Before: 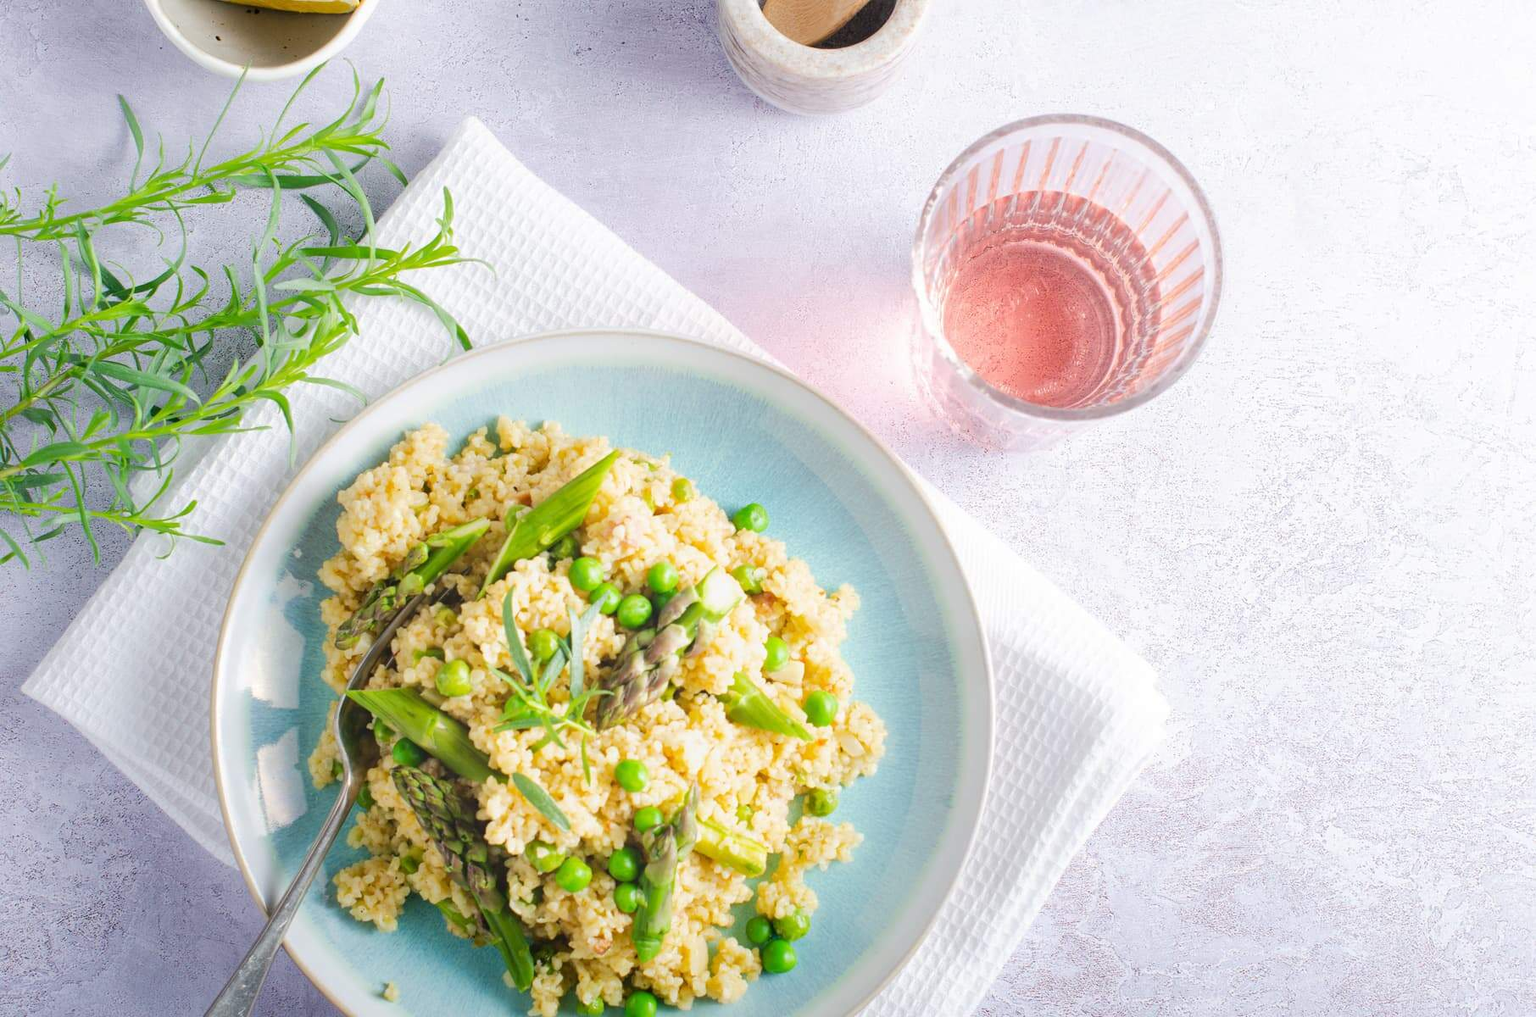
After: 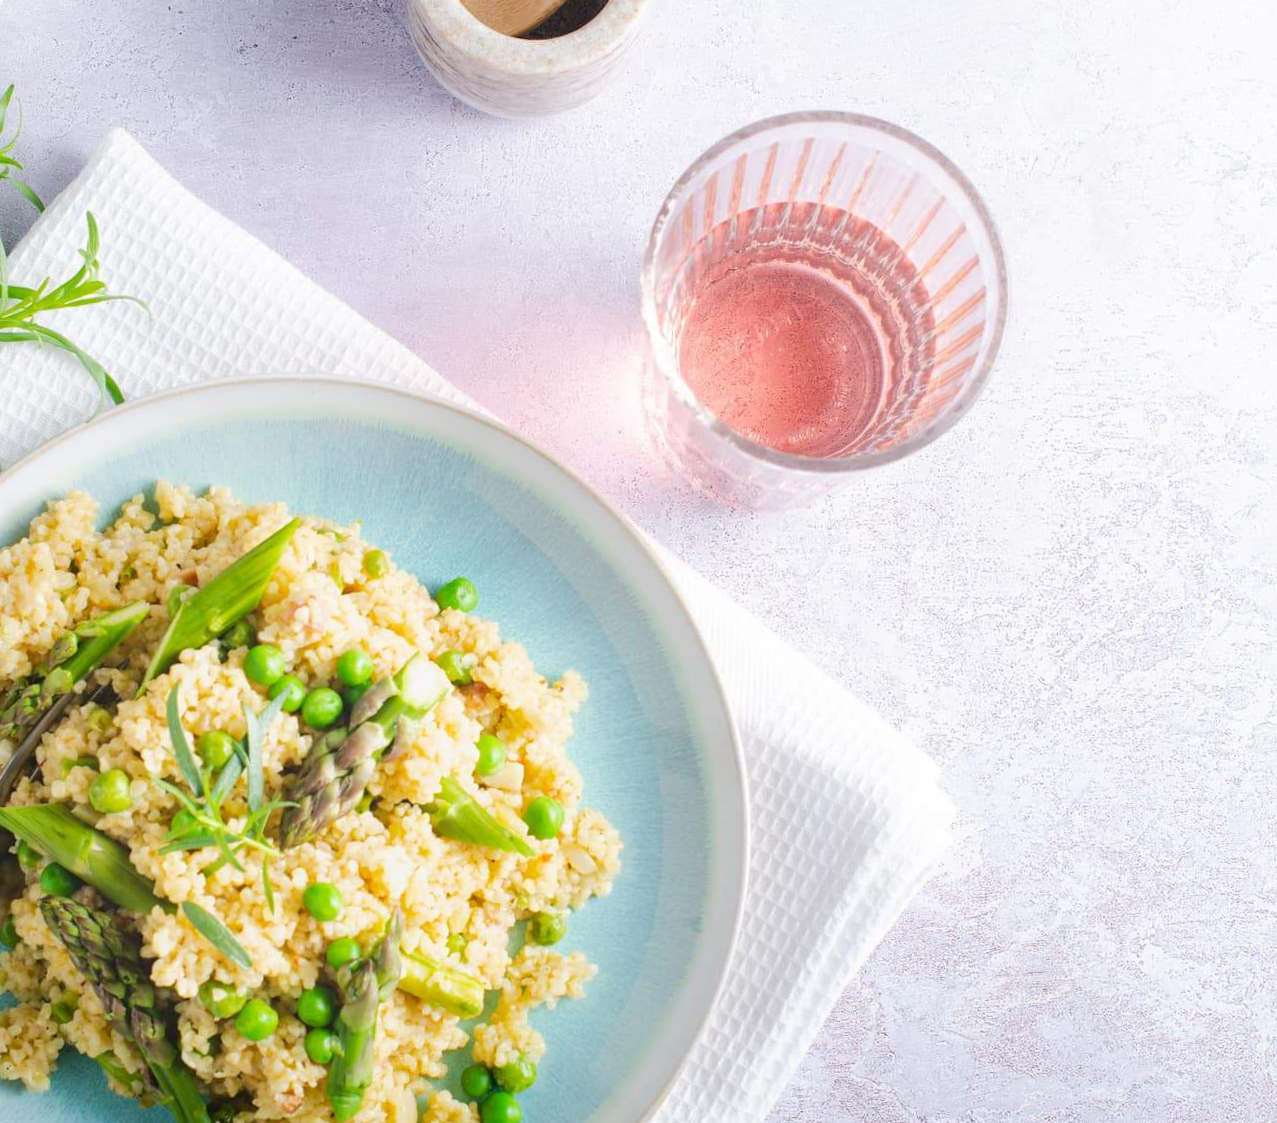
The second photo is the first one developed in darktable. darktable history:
crop and rotate: left 24.034%, top 2.838%, right 6.406%, bottom 6.299%
rotate and perspective: rotation -1.17°, automatic cropping off
